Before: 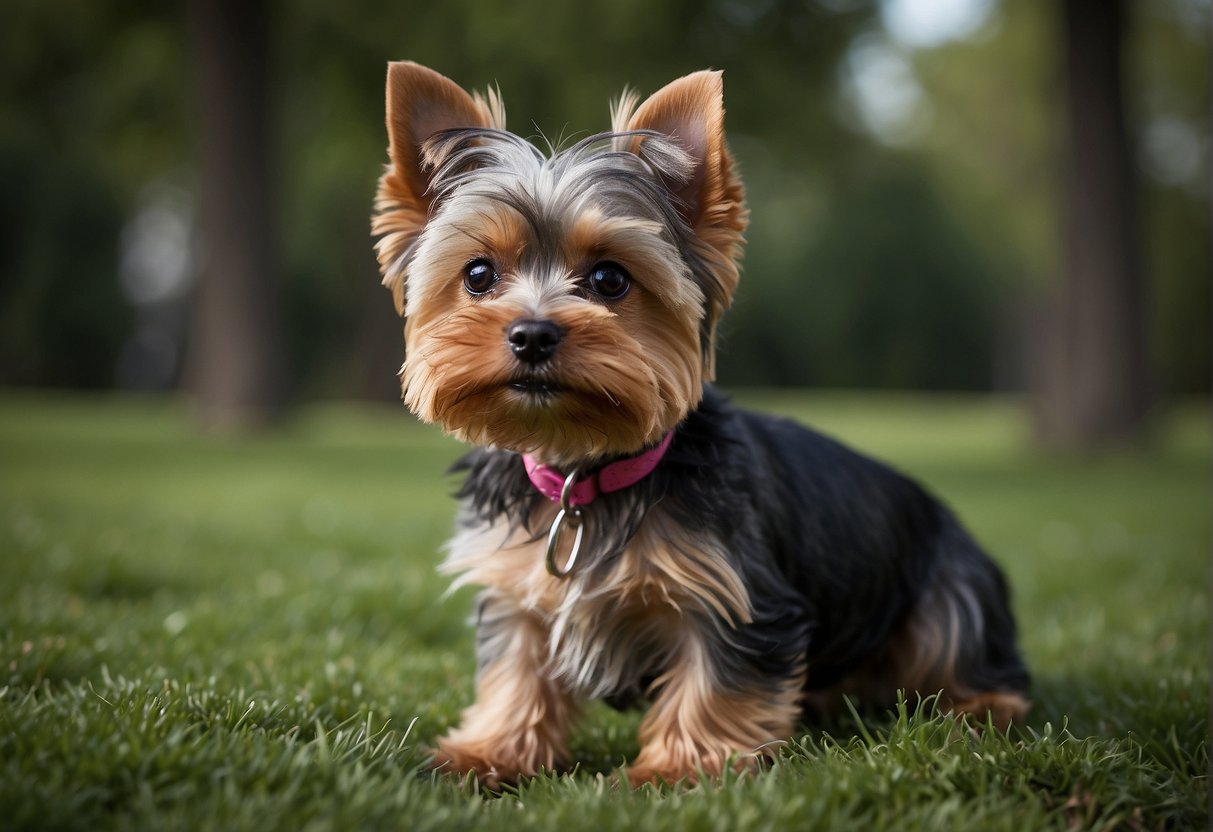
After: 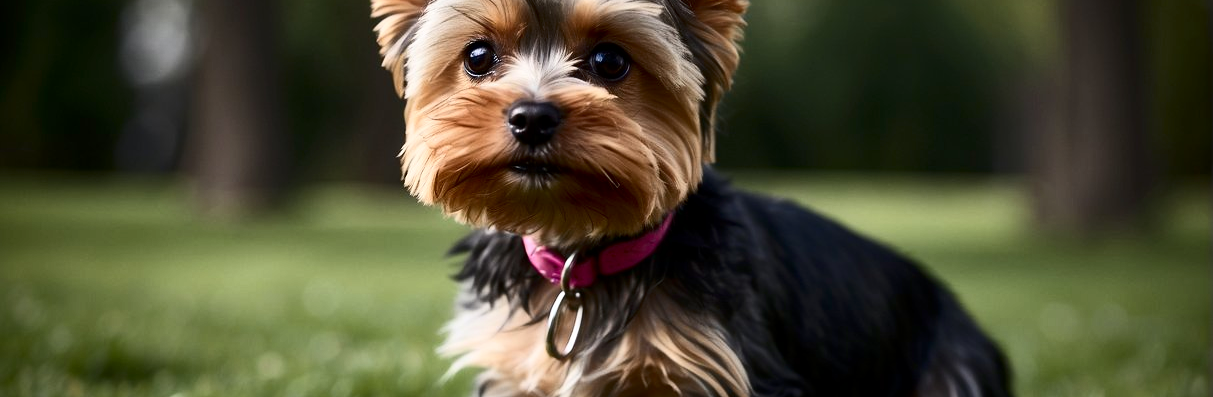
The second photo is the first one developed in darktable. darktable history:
contrast brightness saturation: contrast 0.271
crop and rotate: top 26.212%, bottom 26.022%
exposure: black level correction 0.002, exposure 0.146 EV, compensate highlight preservation false
